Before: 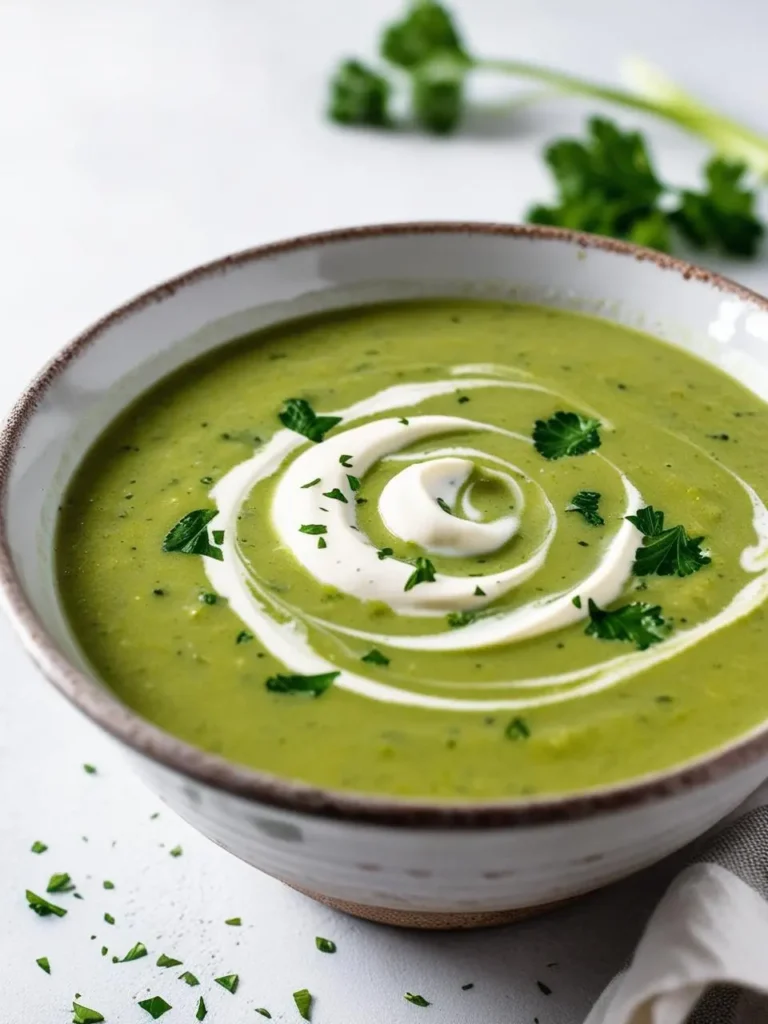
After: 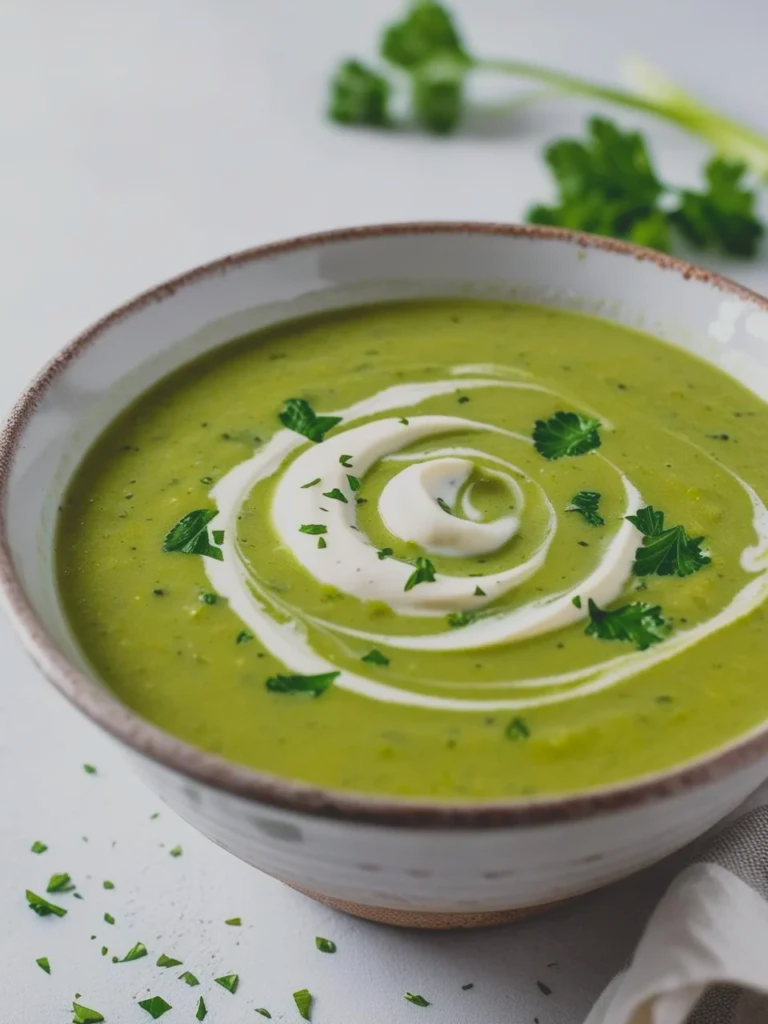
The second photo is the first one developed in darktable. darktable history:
color correction: highlights a* -0.199, highlights b* -0.066
contrast brightness saturation: contrast -0.291
